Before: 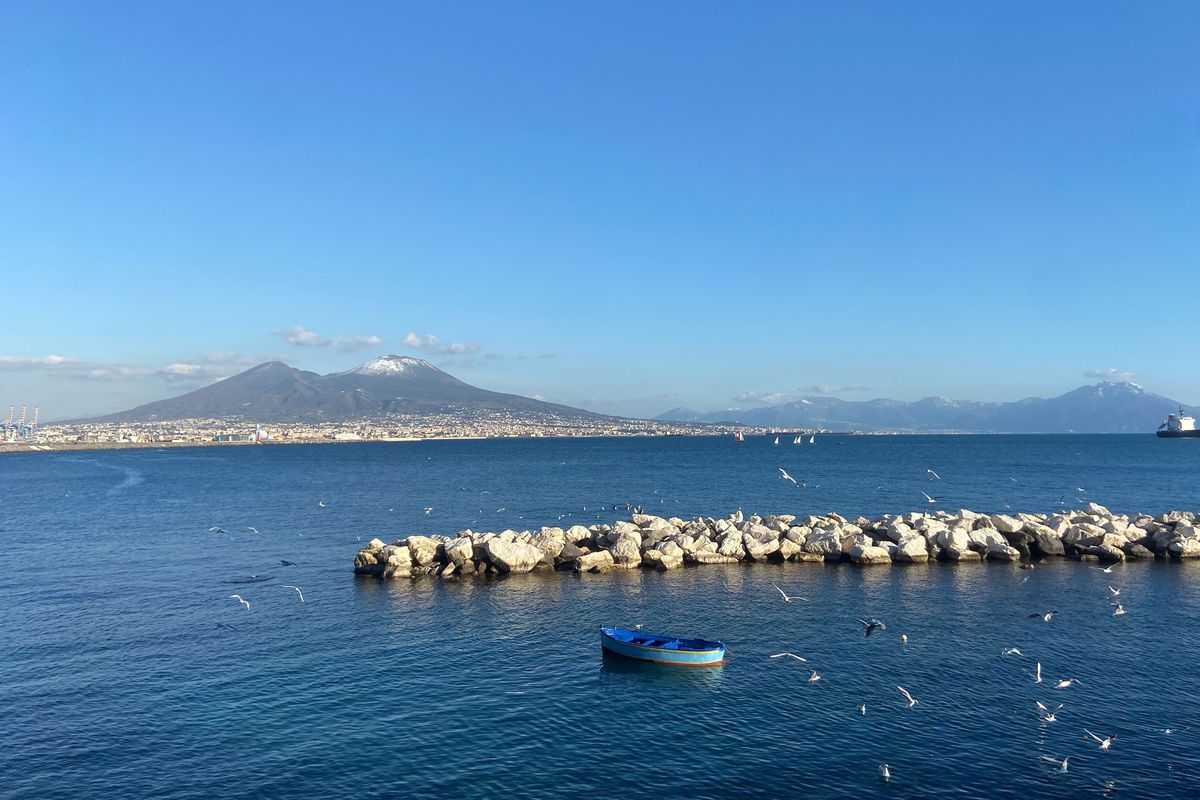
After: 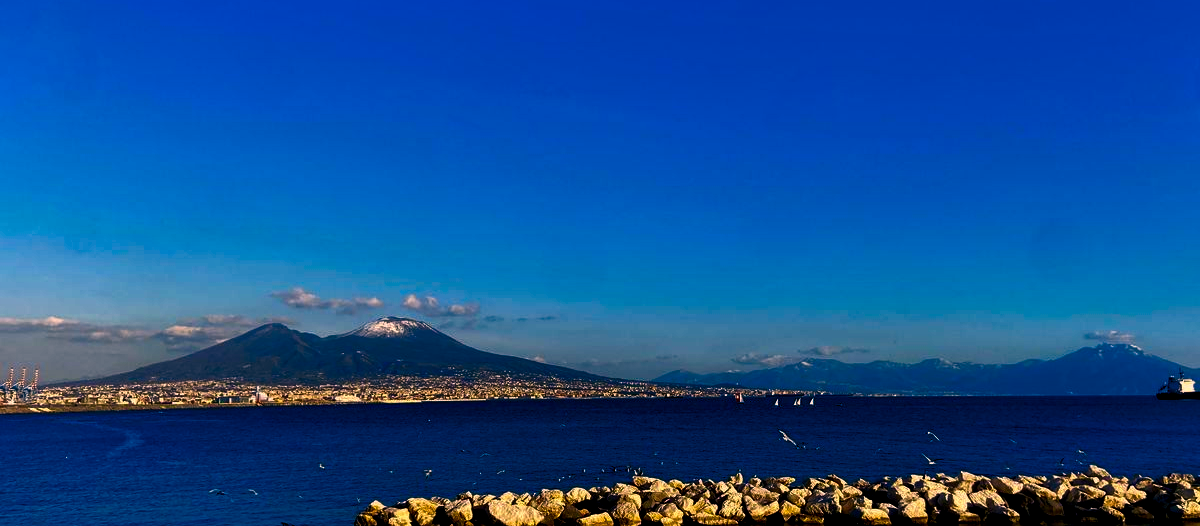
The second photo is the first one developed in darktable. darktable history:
contrast brightness saturation: brightness -0.993, saturation 0.981
levels: levels [0.016, 0.5, 0.996]
color correction: highlights a* 22.31, highlights b* 22.35
local contrast: mode bilateral grid, contrast 21, coarseness 49, detail 130%, midtone range 0.2
shadows and highlights: shadows 25.86, highlights -23.81
base curve: preserve colors none
crop and rotate: top 4.797%, bottom 29.331%
